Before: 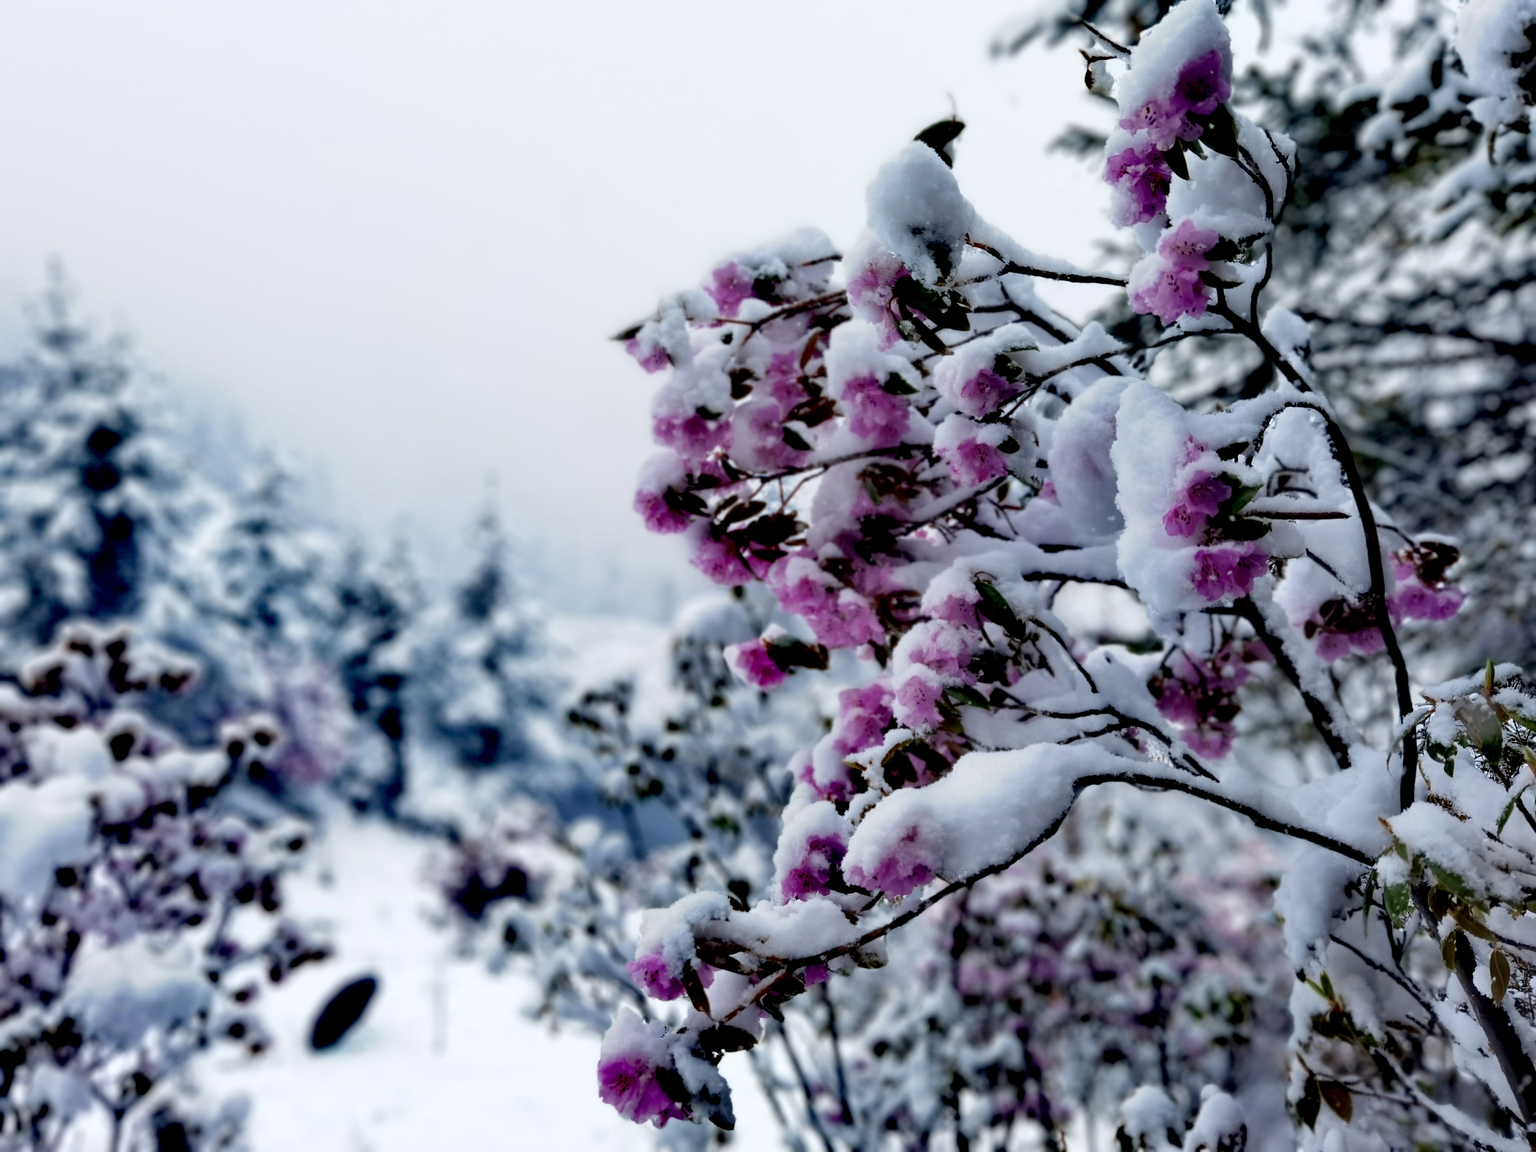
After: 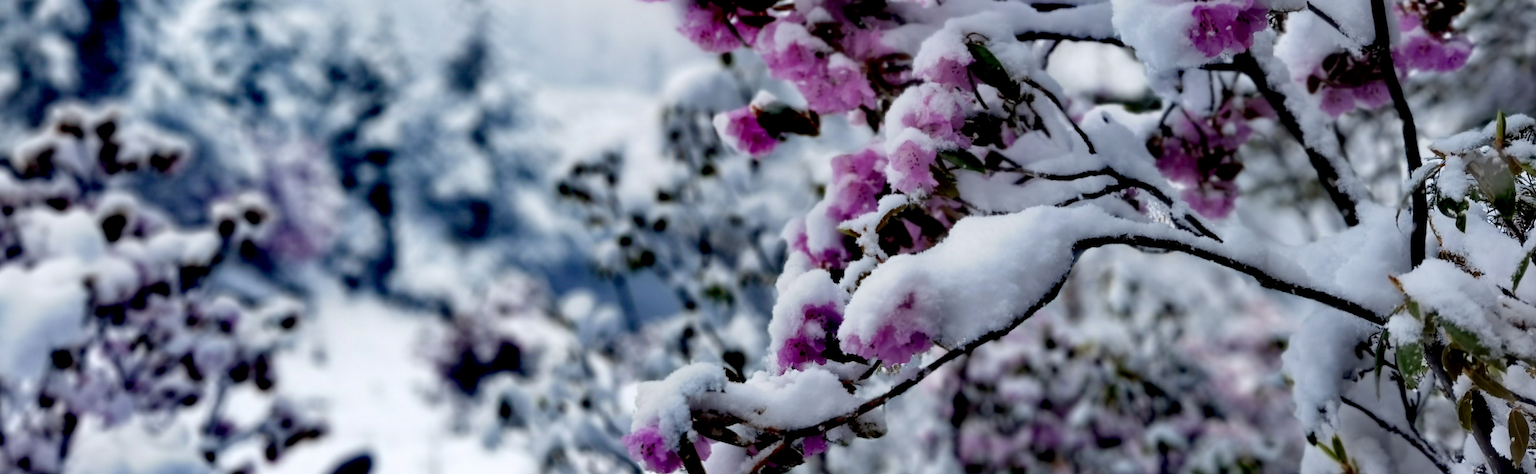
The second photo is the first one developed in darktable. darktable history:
crop: top 45.551%, bottom 12.262%
rotate and perspective: rotation -1.32°, lens shift (horizontal) -0.031, crop left 0.015, crop right 0.985, crop top 0.047, crop bottom 0.982
